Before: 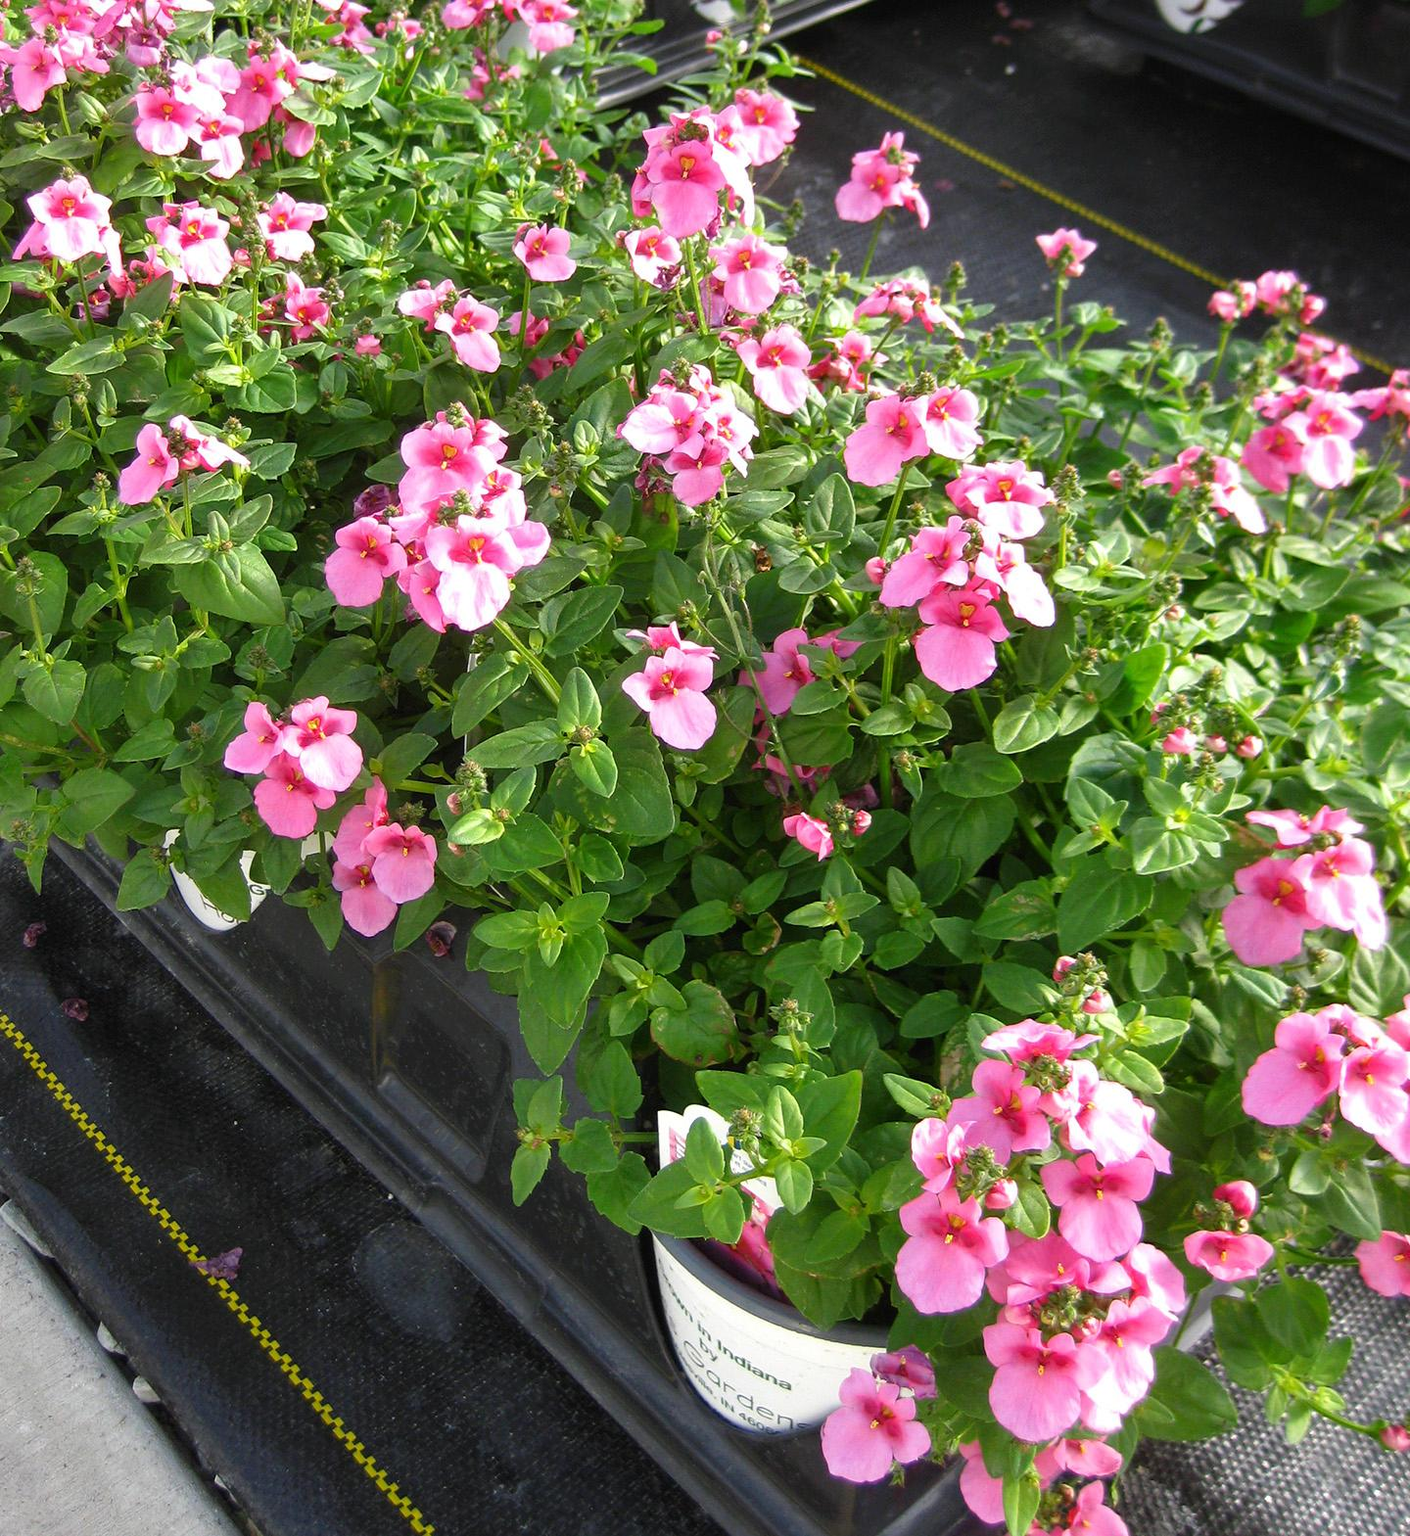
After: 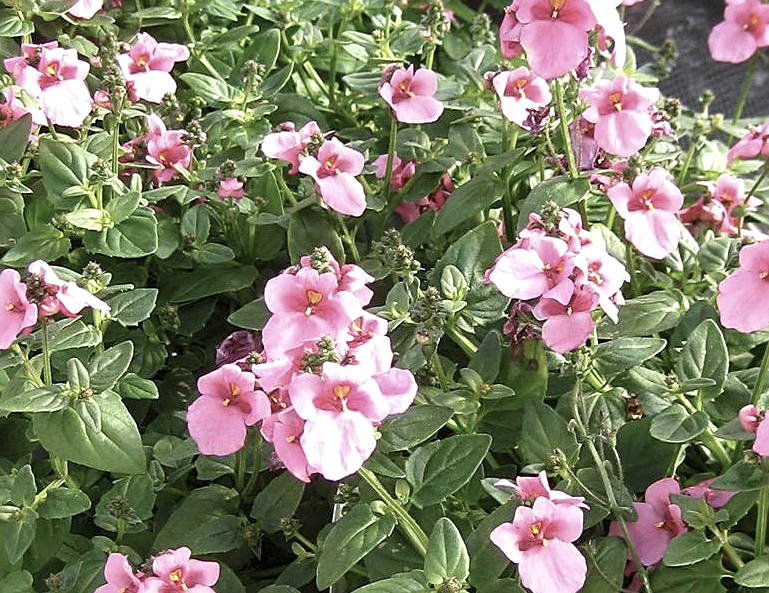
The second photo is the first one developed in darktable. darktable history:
crop: left 10.124%, top 10.495%, right 36.449%, bottom 51.676%
local contrast: highlights 106%, shadows 101%, detail 119%, midtone range 0.2
contrast brightness saturation: contrast 0.096, saturation -0.376
sharpen: on, module defaults
